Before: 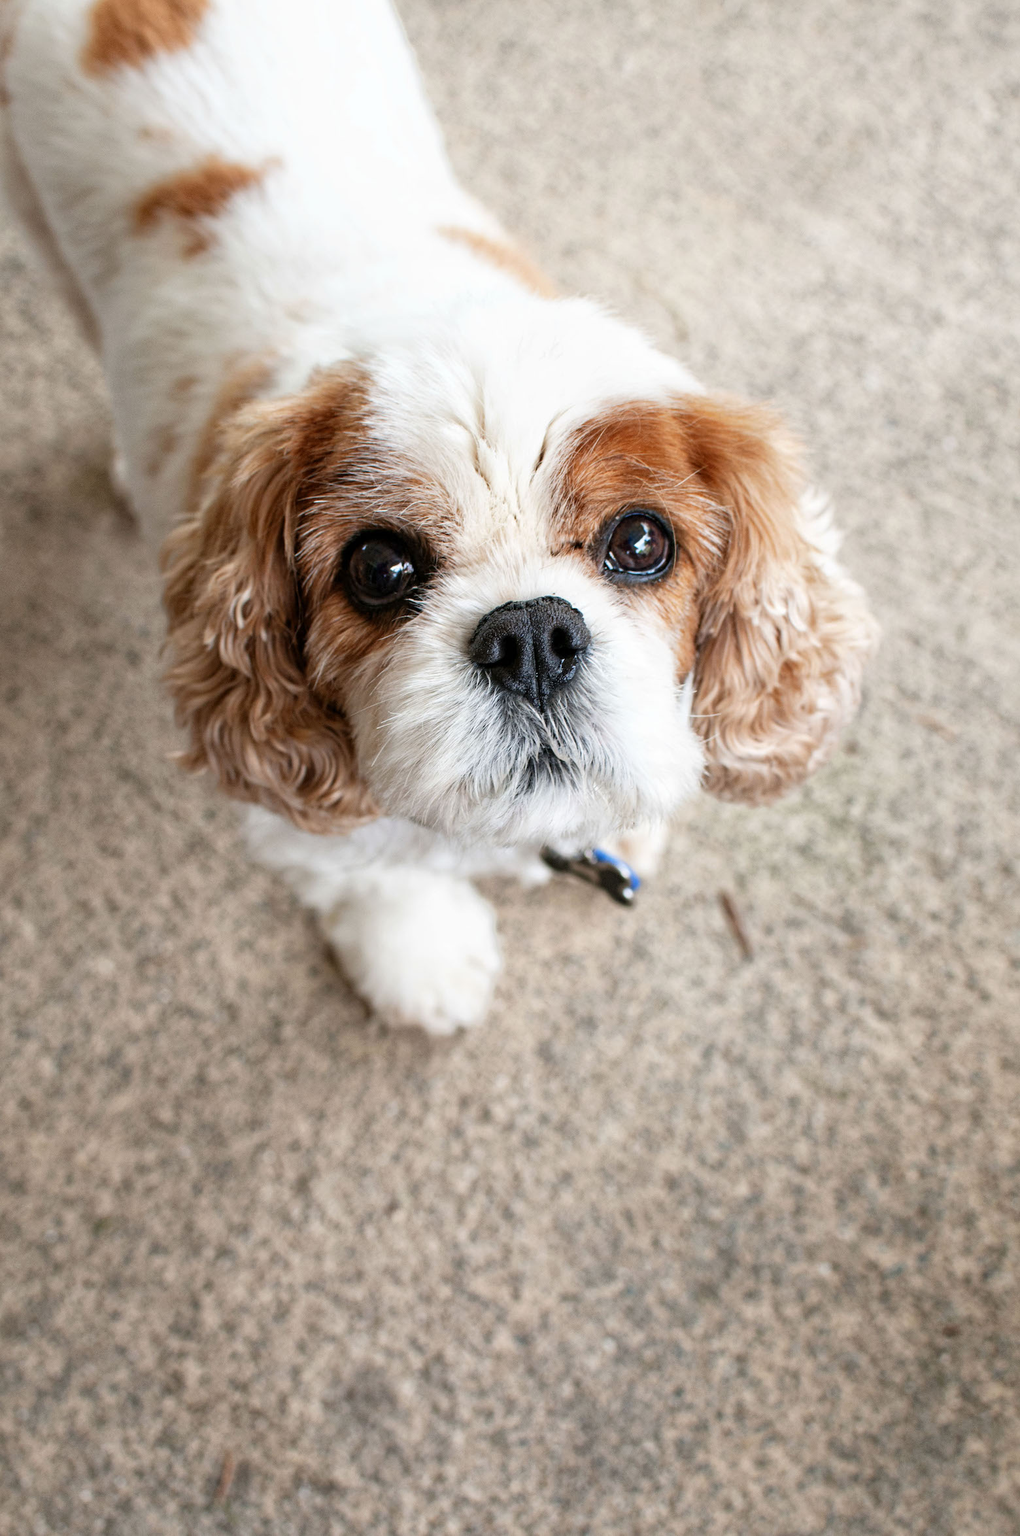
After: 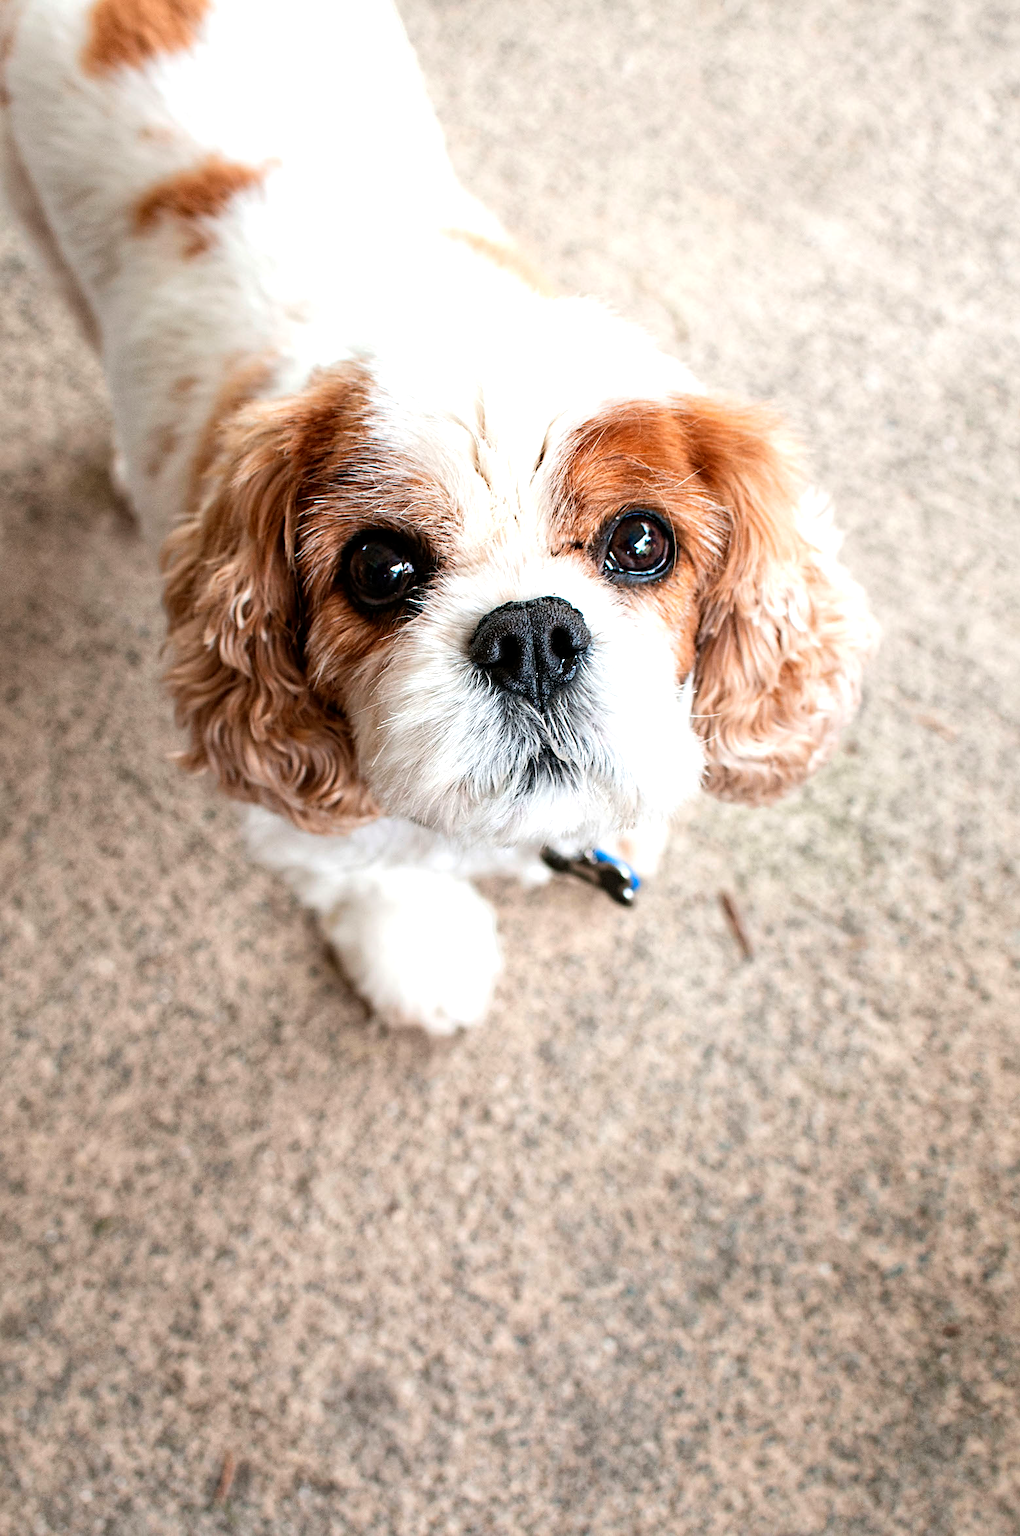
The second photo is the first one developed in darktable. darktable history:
tone equalizer: -8 EV -0.395 EV, -7 EV -0.401 EV, -6 EV -0.314 EV, -5 EV -0.185 EV, -3 EV 0.254 EV, -2 EV 0.35 EV, -1 EV 0.401 EV, +0 EV 0.407 EV, edges refinement/feathering 500, mask exposure compensation -1.57 EV, preserve details no
sharpen: radius 1.842, amount 0.416, threshold 1.455
